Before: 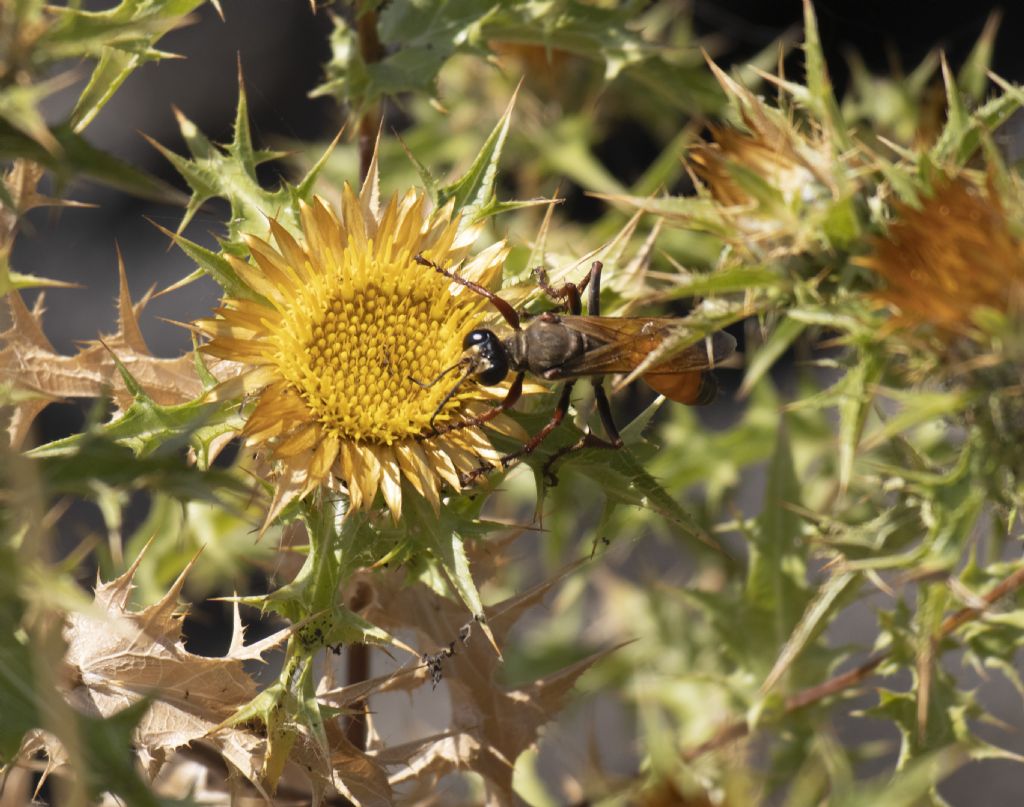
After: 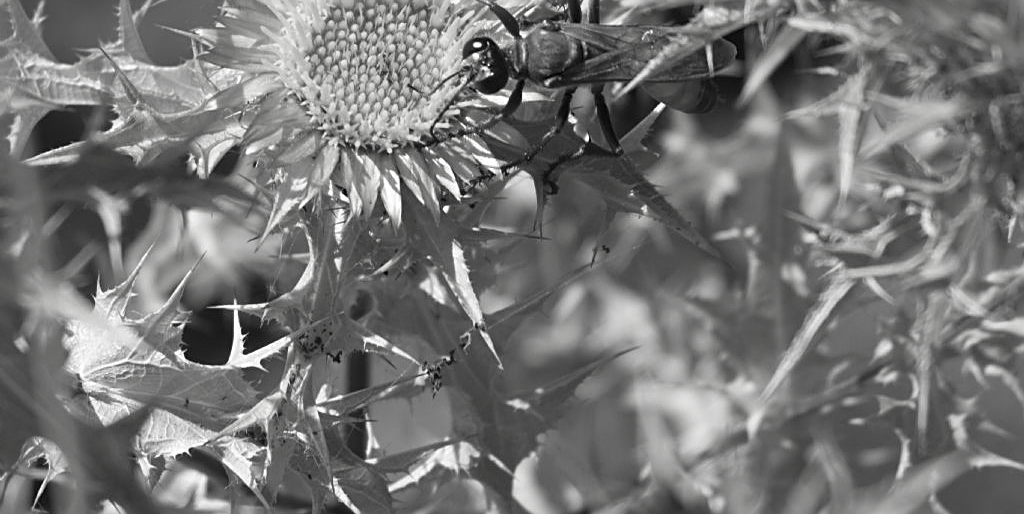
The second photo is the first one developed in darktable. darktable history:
crop and rotate: top 36.196%
sharpen: on, module defaults
levels: mode automatic, white 99.94%, levels [0.026, 0.507, 0.987]
contrast brightness saturation: saturation -0.993
